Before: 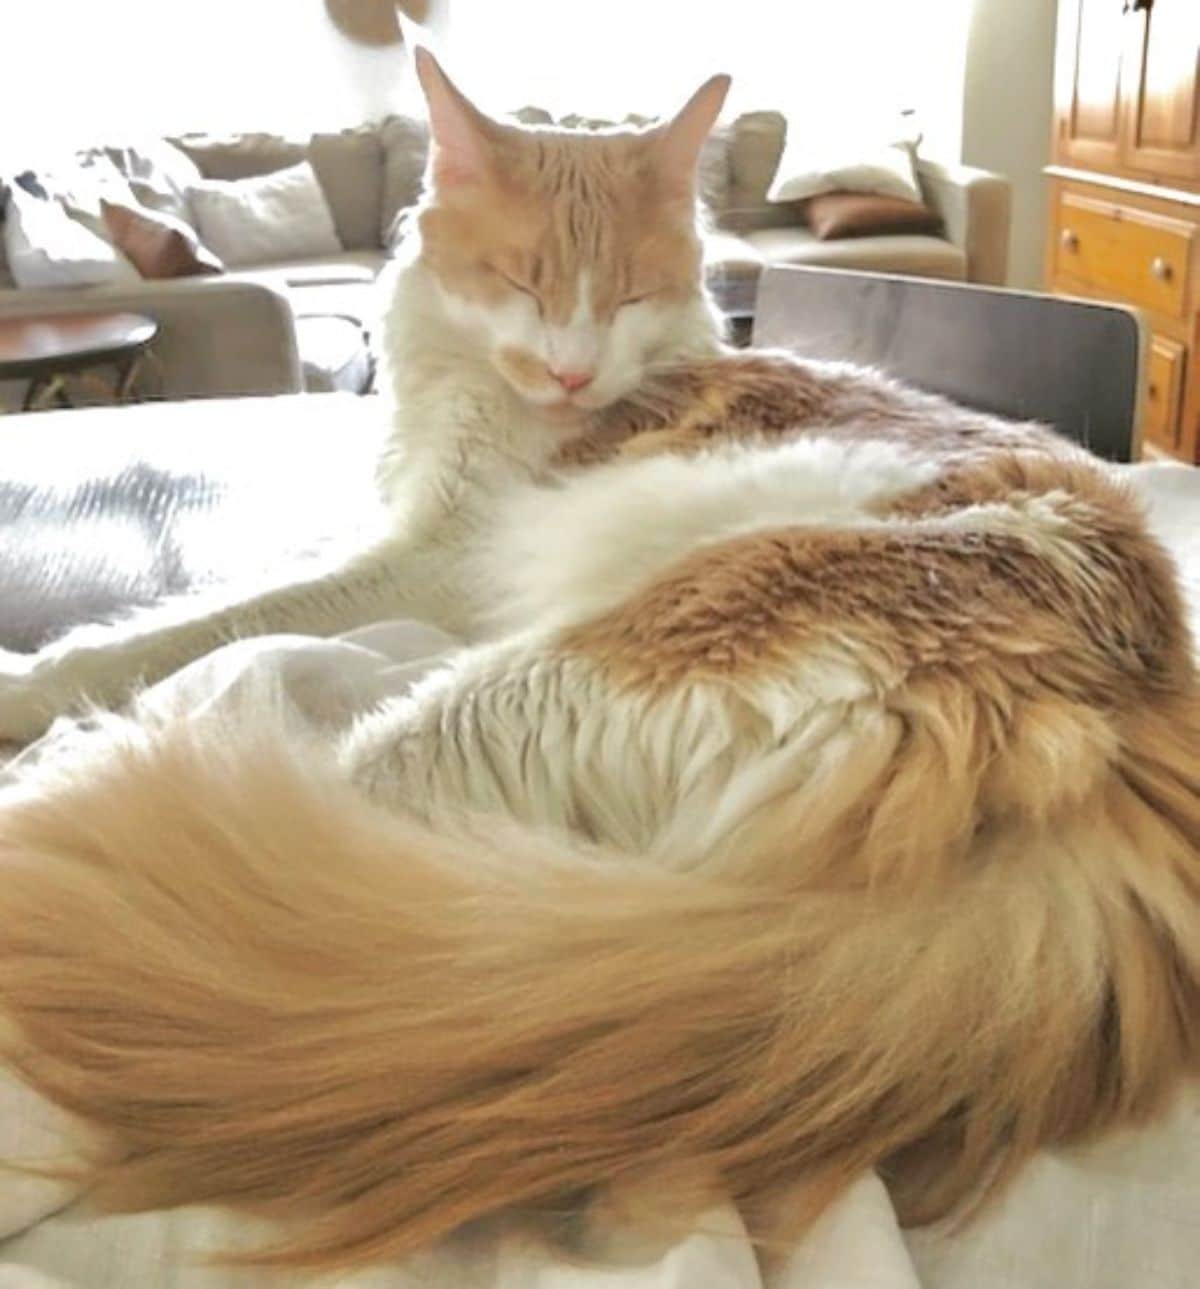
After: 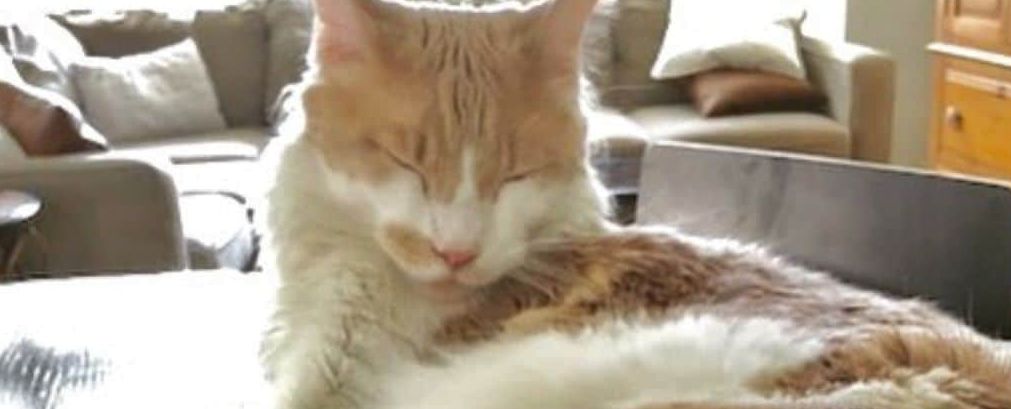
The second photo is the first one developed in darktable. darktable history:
shadows and highlights: shadows -88.49, highlights -35.7, soften with gaussian
crop and rotate: left 9.673%, top 9.57%, right 6.072%, bottom 58.673%
contrast brightness saturation: brightness -0.09
